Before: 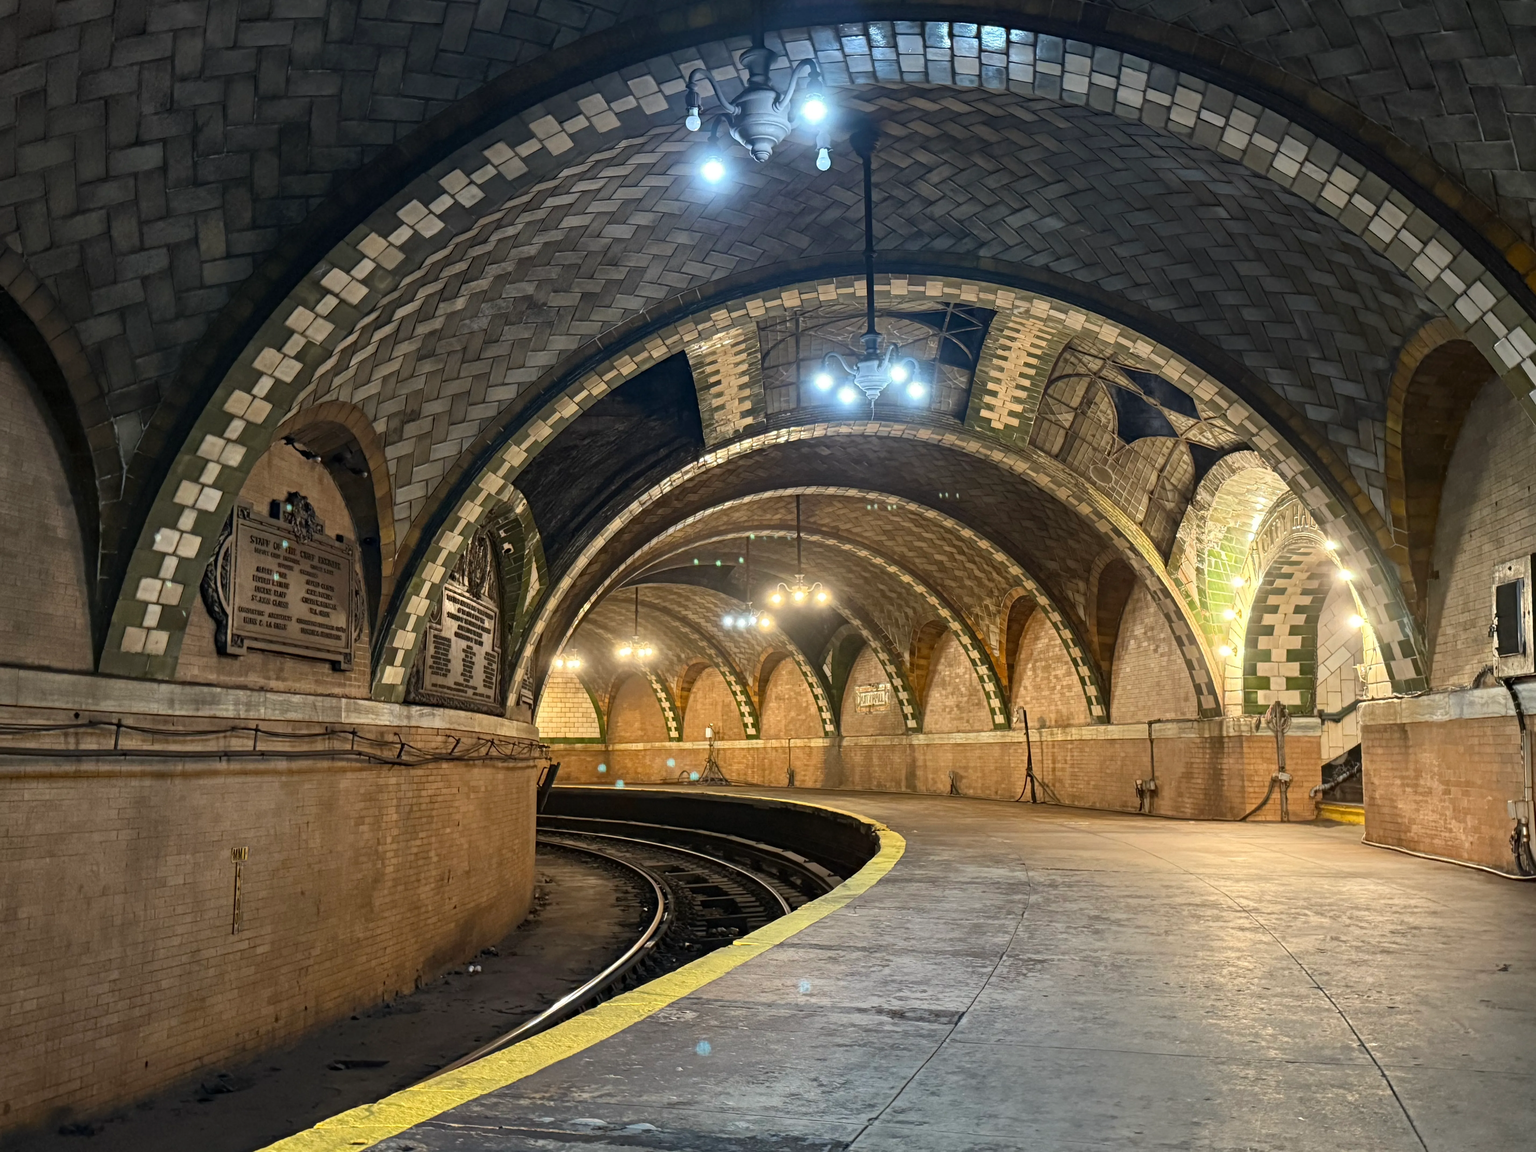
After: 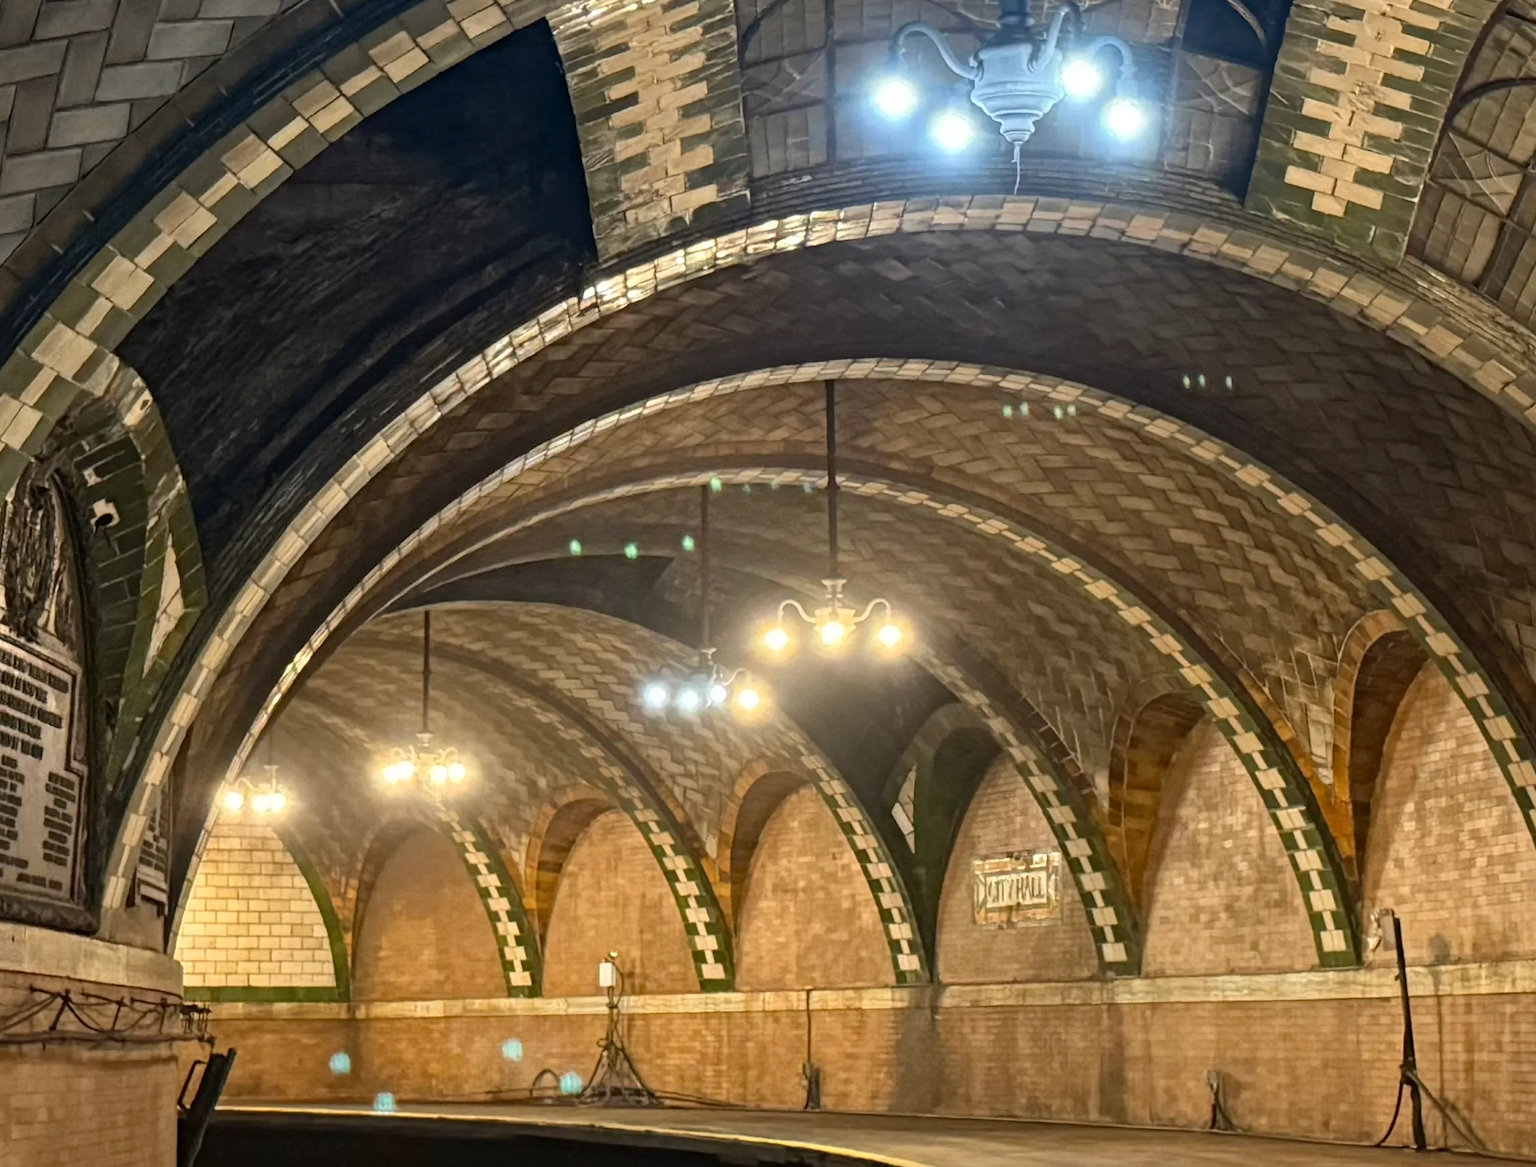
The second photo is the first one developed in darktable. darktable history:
crop: left 30.347%, top 29.78%, right 29.637%, bottom 29.66%
